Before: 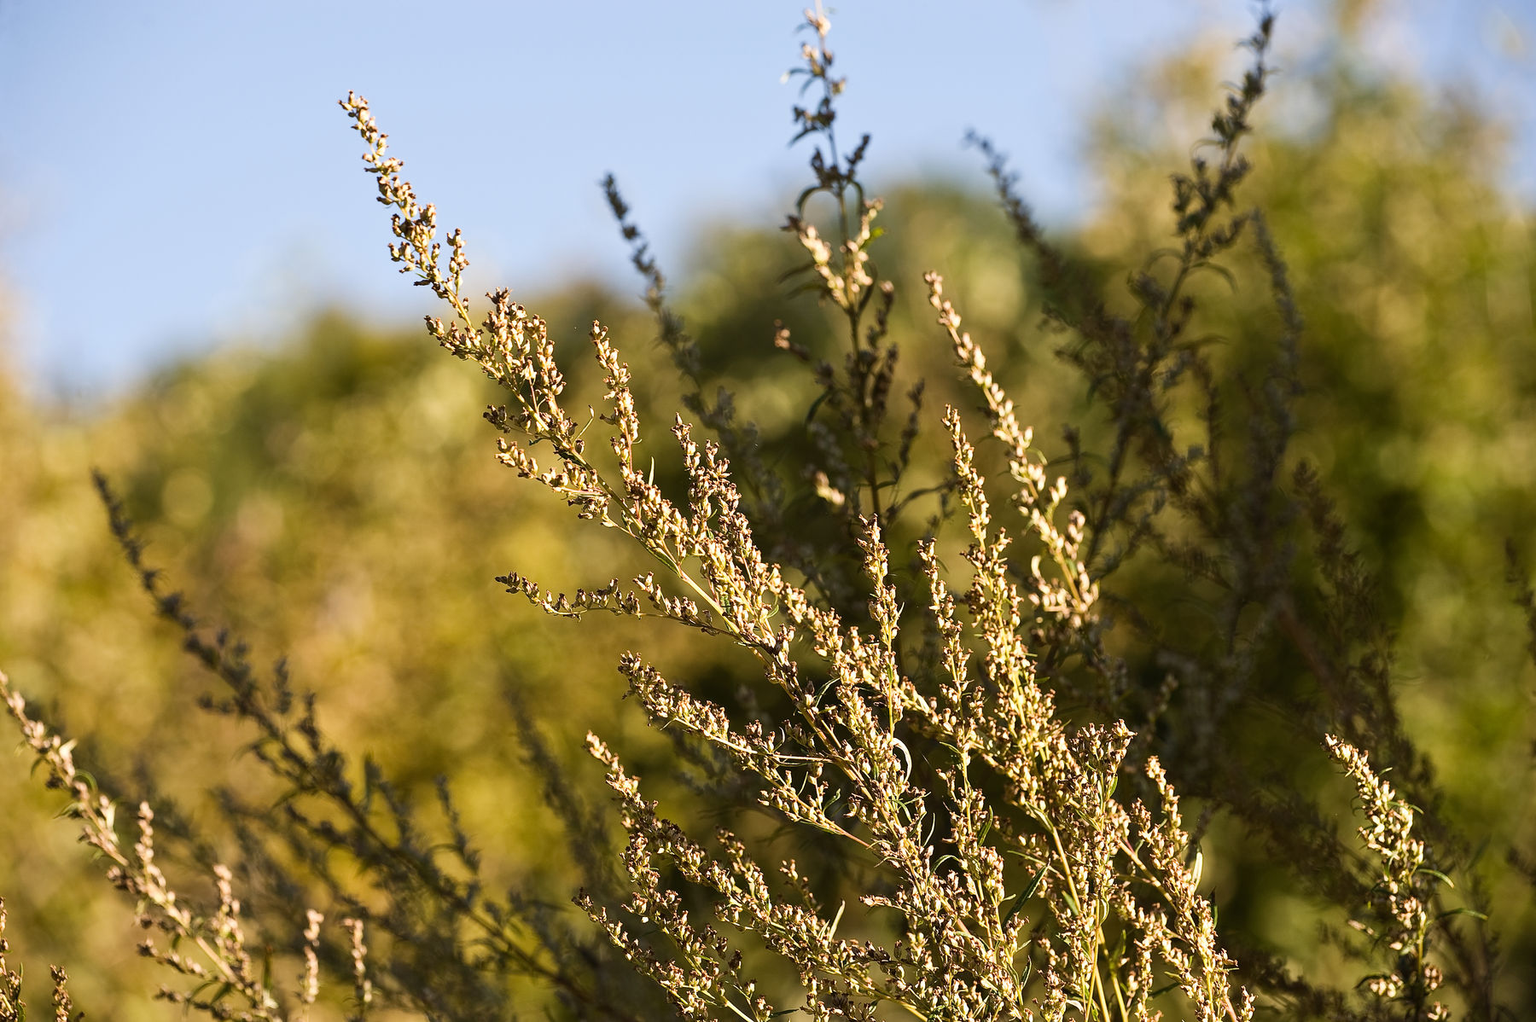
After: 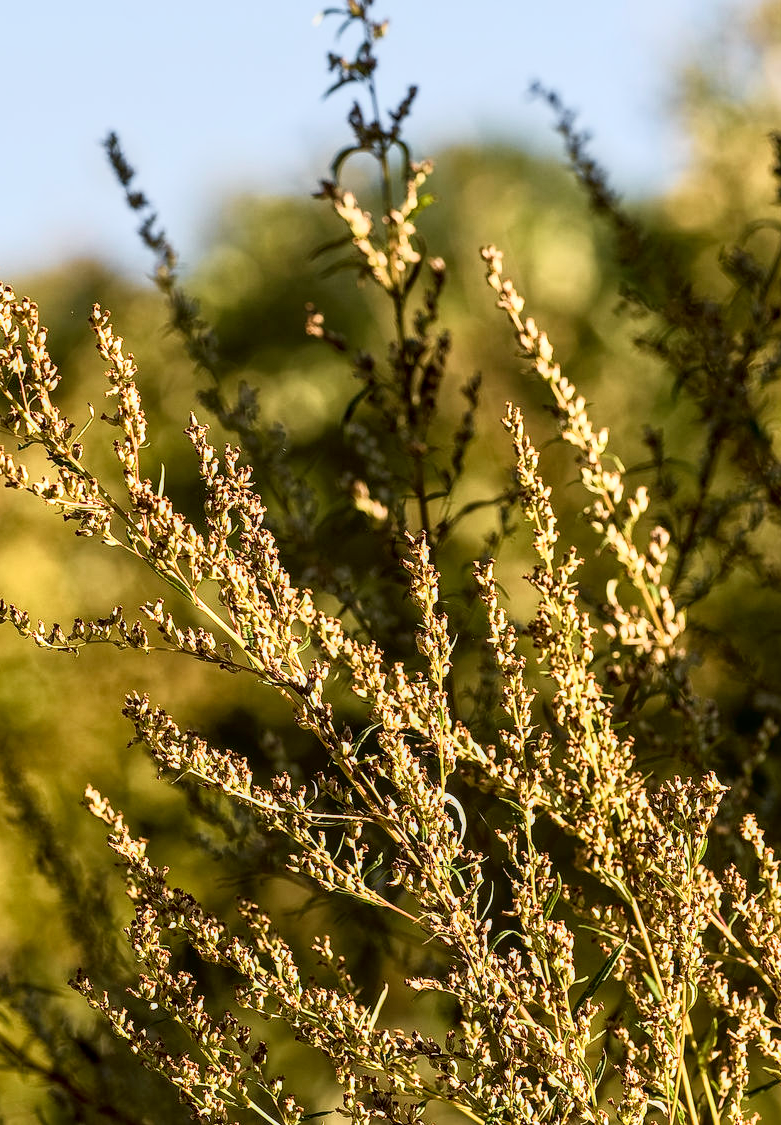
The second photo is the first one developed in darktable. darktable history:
local contrast: detail 130%
crop: left 33.452%, top 6.025%, right 23.155%
tone curve: curves: ch0 [(0, 0.024) (0.031, 0.027) (0.113, 0.069) (0.198, 0.18) (0.304, 0.303) (0.441, 0.462) (0.557, 0.6) (0.711, 0.79) (0.812, 0.878) (0.927, 0.935) (1, 0.963)]; ch1 [(0, 0) (0.222, 0.2) (0.343, 0.325) (0.45, 0.441) (0.502, 0.501) (0.527, 0.534) (0.55, 0.561) (0.632, 0.656) (0.735, 0.754) (1, 1)]; ch2 [(0, 0) (0.249, 0.222) (0.352, 0.348) (0.424, 0.439) (0.476, 0.482) (0.499, 0.501) (0.517, 0.516) (0.532, 0.544) (0.558, 0.585) (0.596, 0.629) (0.726, 0.745) (0.82, 0.796) (0.998, 0.928)], color space Lab, independent channels, preserve colors none
